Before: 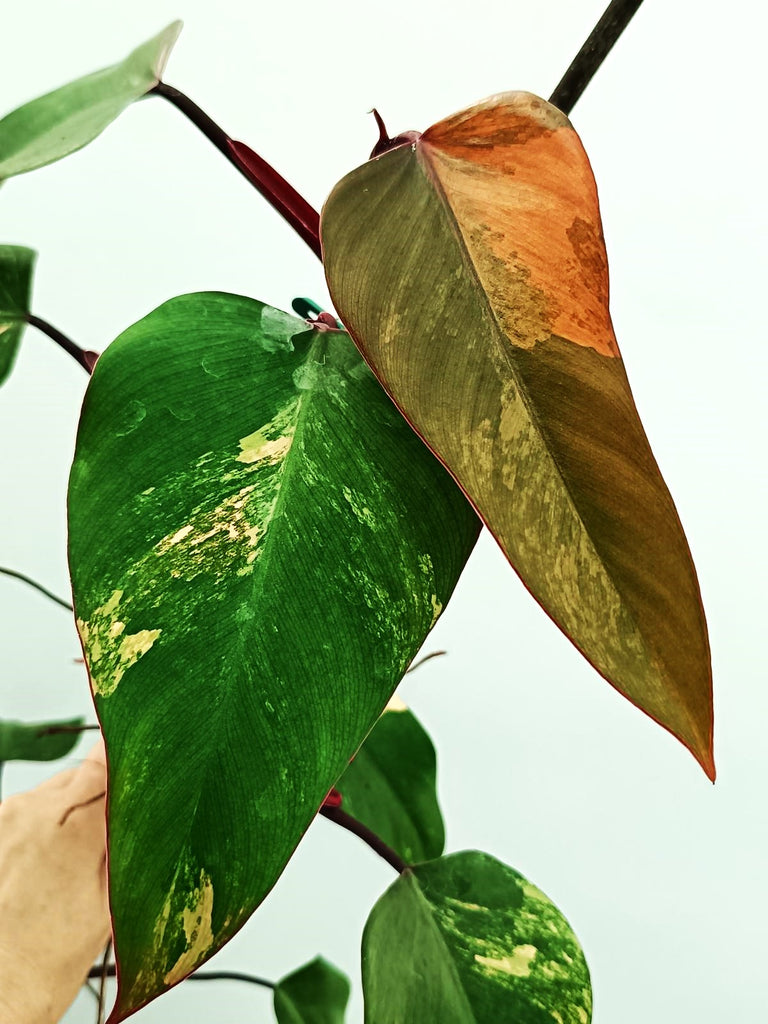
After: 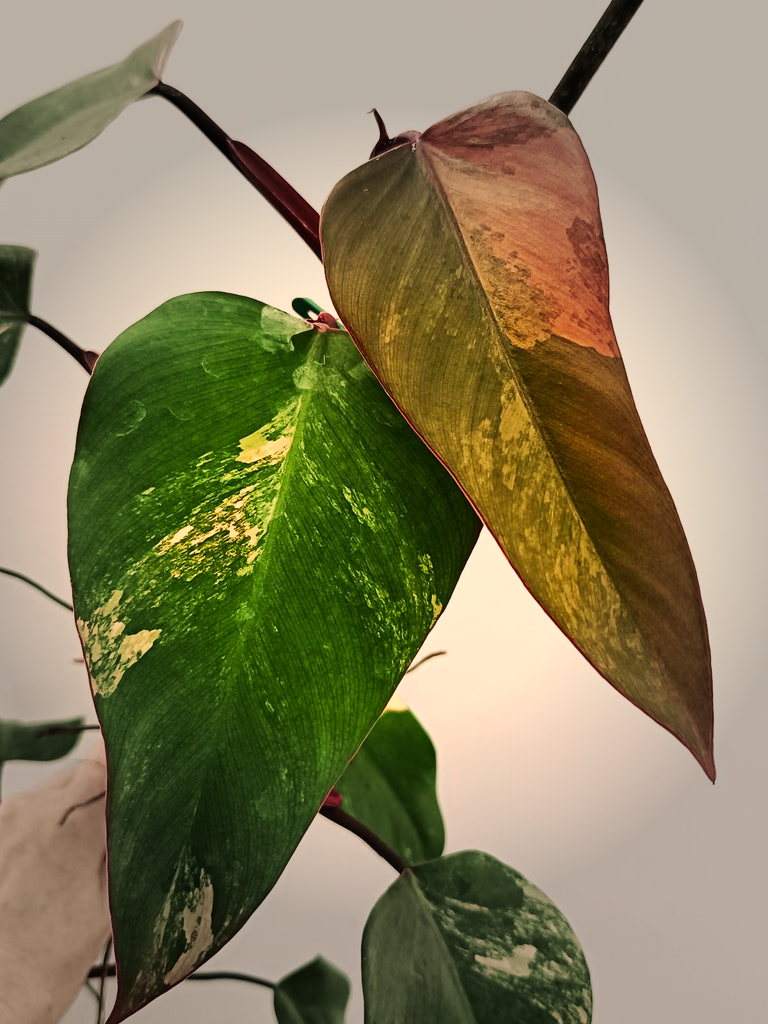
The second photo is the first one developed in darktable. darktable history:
velvia: on, module defaults
color correction: highlights a* 17.63, highlights b* 18.54
exposure: exposure -0.047 EV, compensate highlight preservation false
vignetting: fall-off start 39.99%, fall-off radius 39.99%
